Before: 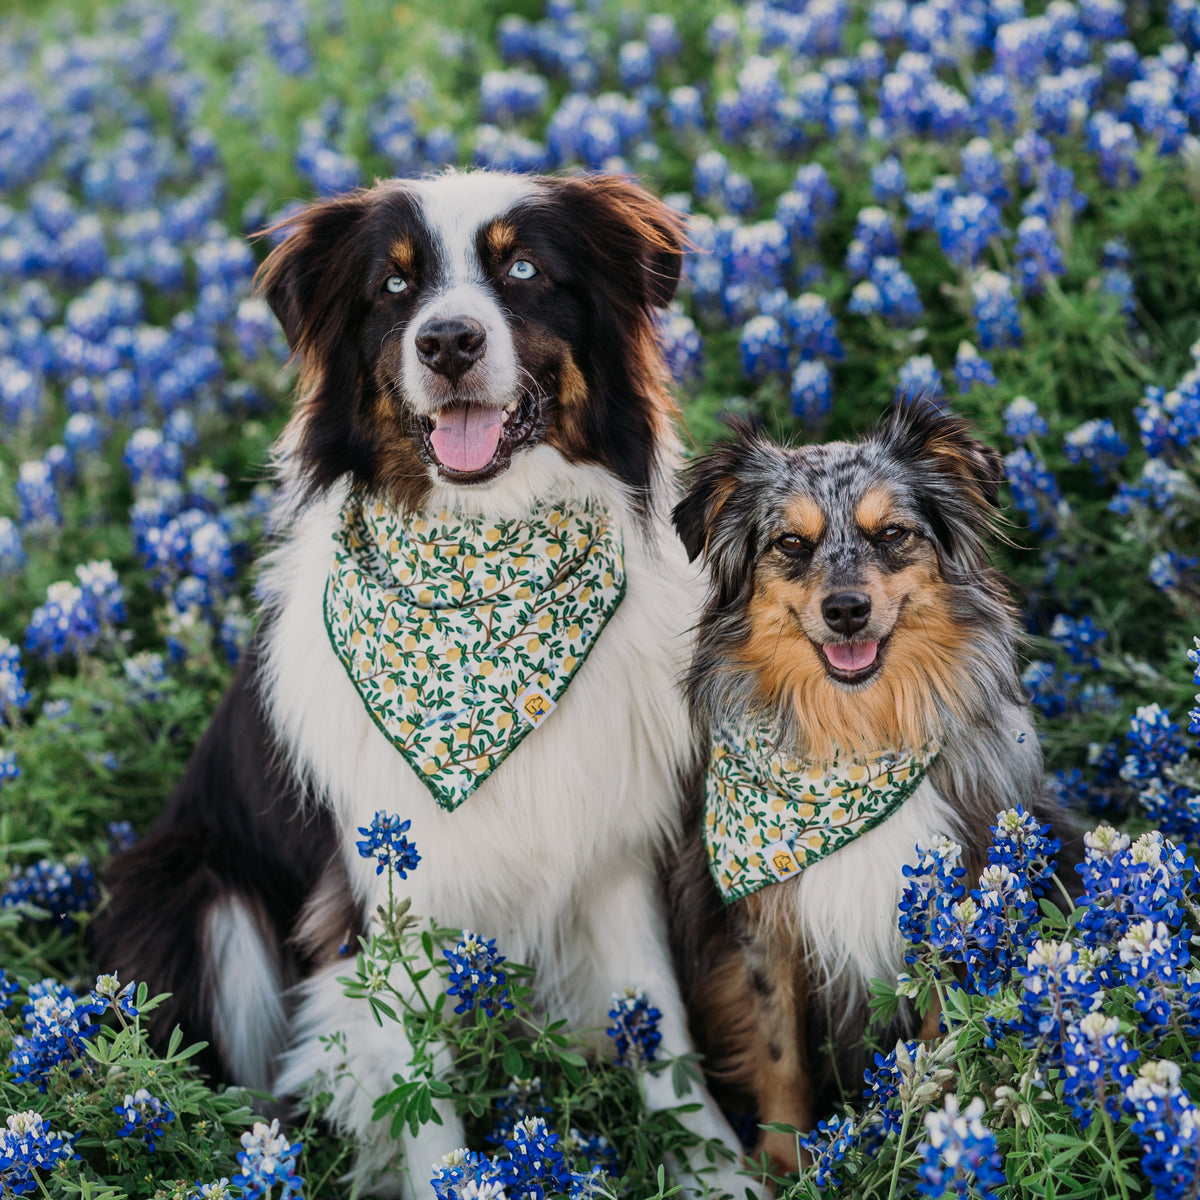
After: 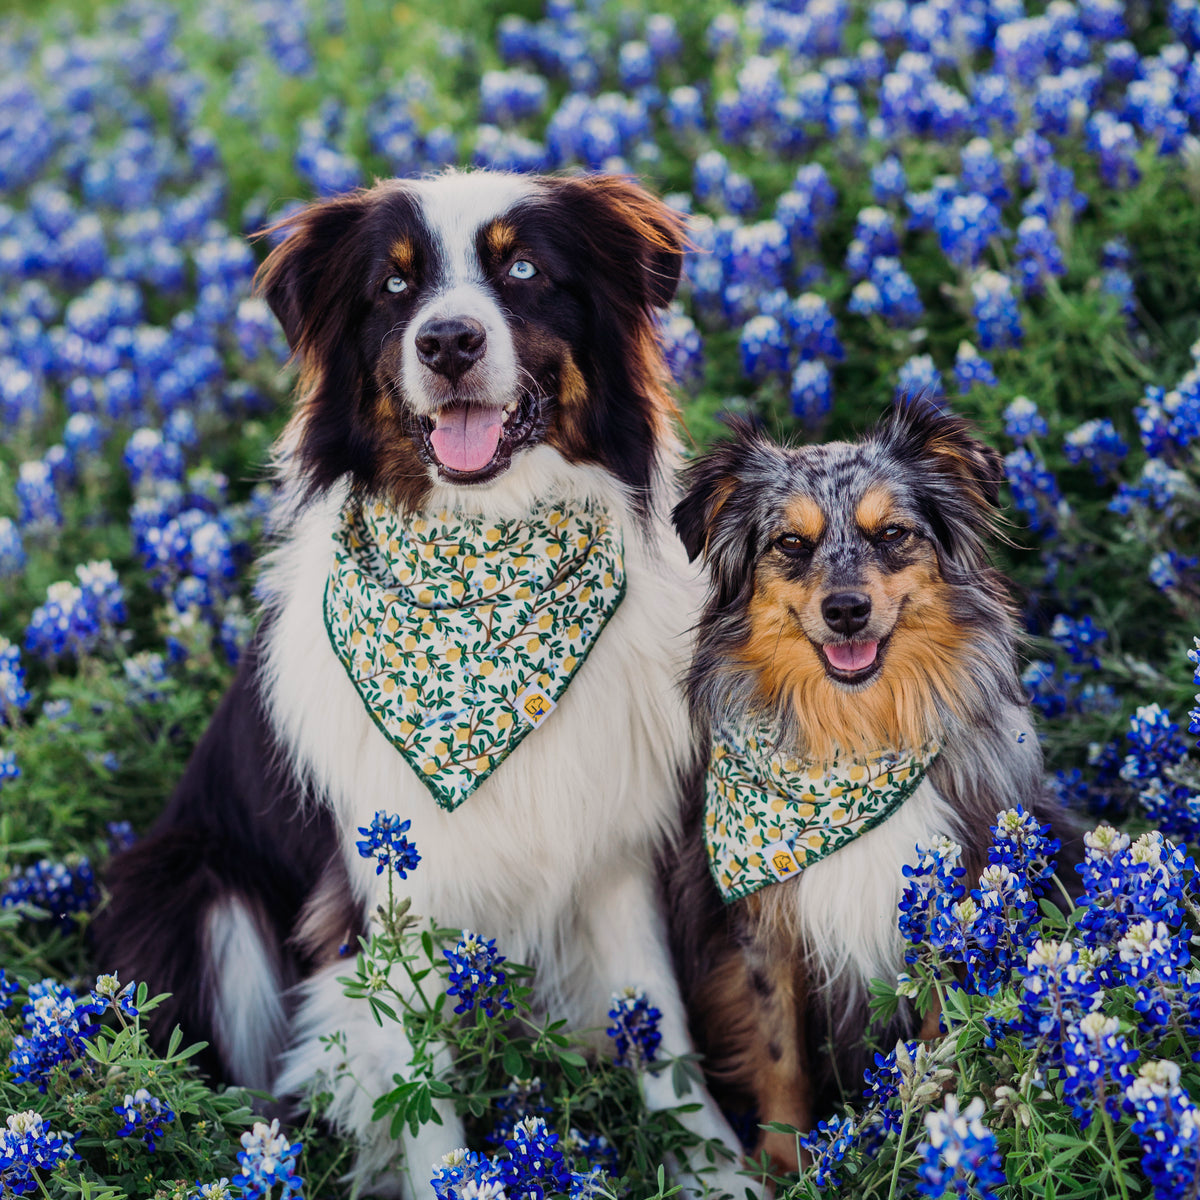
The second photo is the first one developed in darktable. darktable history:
color balance rgb: shadows lift › luminance -21.407%, shadows lift › chroma 8.763%, shadows lift › hue 283.21°, perceptual saturation grading › global saturation 10.283%, global vibrance 20.292%
